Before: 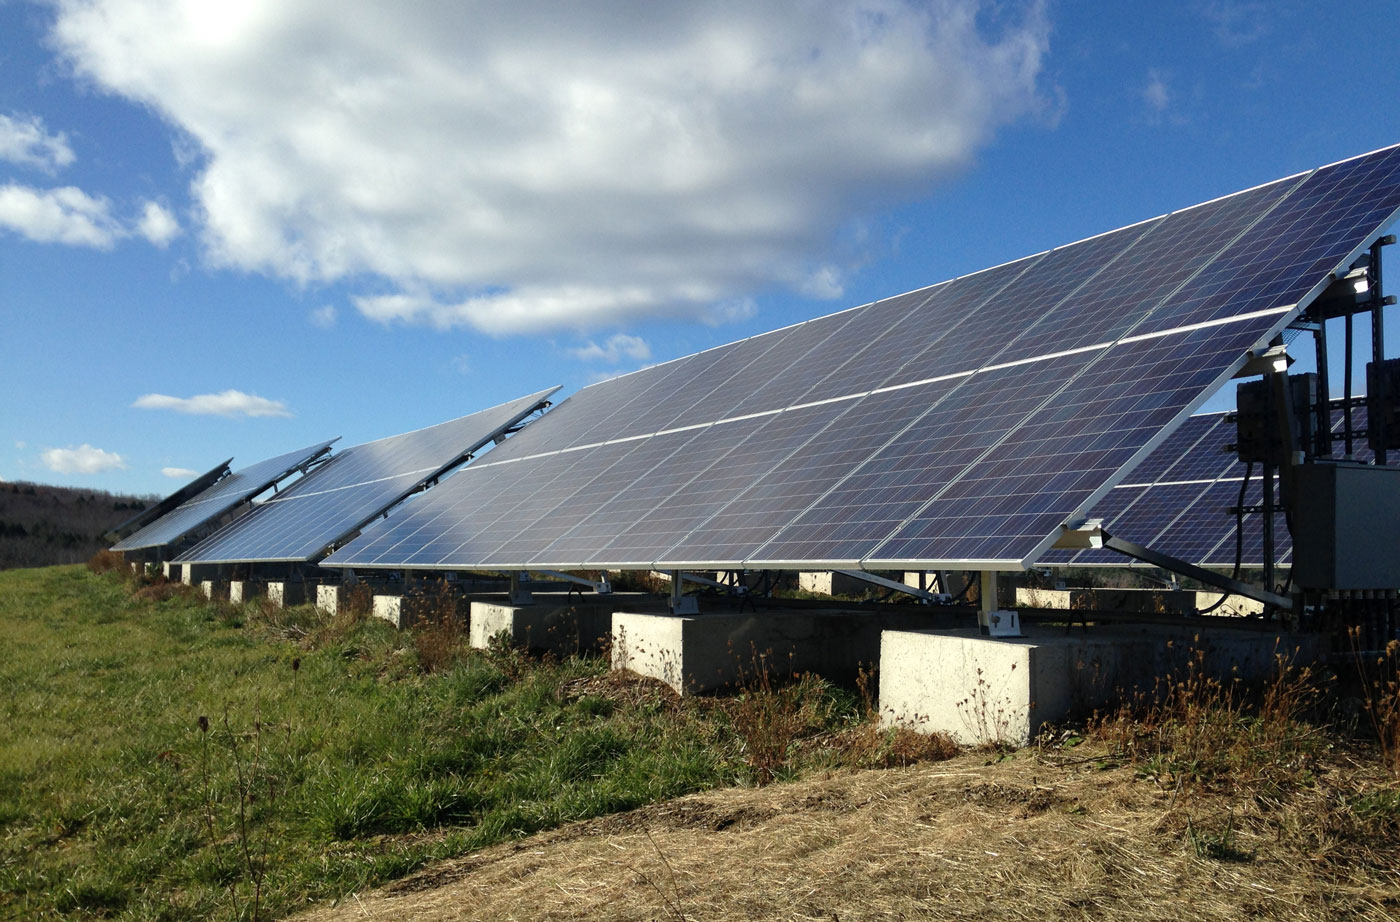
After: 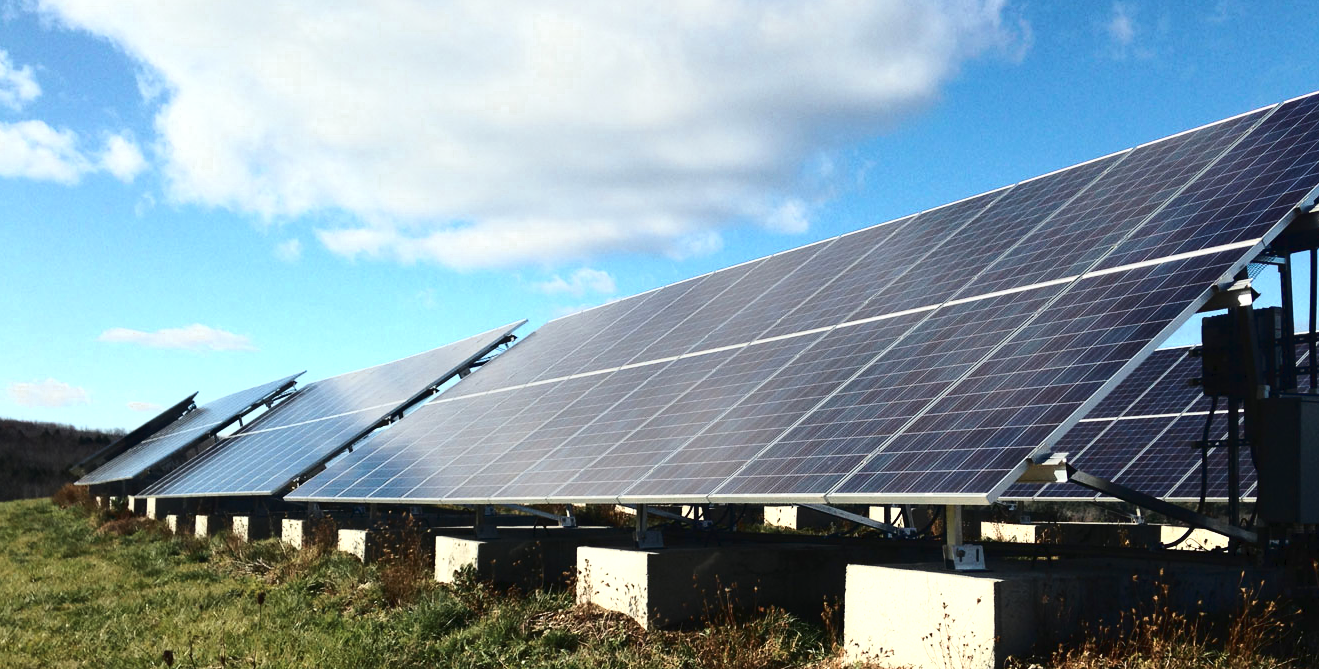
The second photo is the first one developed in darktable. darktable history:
color zones: curves: ch0 [(0.018, 0.548) (0.197, 0.654) (0.425, 0.447) (0.605, 0.658) (0.732, 0.579)]; ch1 [(0.105, 0.531) (0.224, 0.531) (0.386, 0.39) (0.618, 0.456) (0.732, 0.456) (0.956, 0.421)]; ch2 [(0.039, 0.583) (0.215, 0.465) (0.399, 0.544) (0.465, 0.548) (0.614, 0.447) (0.724, 0.43) (0.882, 0.623) (0.956, 0.632)]
tone curve: curves: ch0 [(0, 0) (0.003, 0.024) (0.011, 0.032) (0.025, 0.041) (0.044, 0.054) (0.069, 0.069) (0.1, 0.09) (0.136, 0.116) (0.177, 0.162) (0.224, 0.213) (0.277, 0.278) (0.335, 0.359) (0.399, 0.447) (0.468, 0.543) (0.543, 0.621) (0.623, 0.717) (0.709, 0.807) (0.801, 0.876) (0.898, 0.934) (1, 1)], color space Lab, linked channels, preserve colors none
crop: left 2.548%, top 7.222%, right 3.209%, bottom 20.187%
contrast brightness saturation: contrast 0.135
color correction: highlights b* 0.067
